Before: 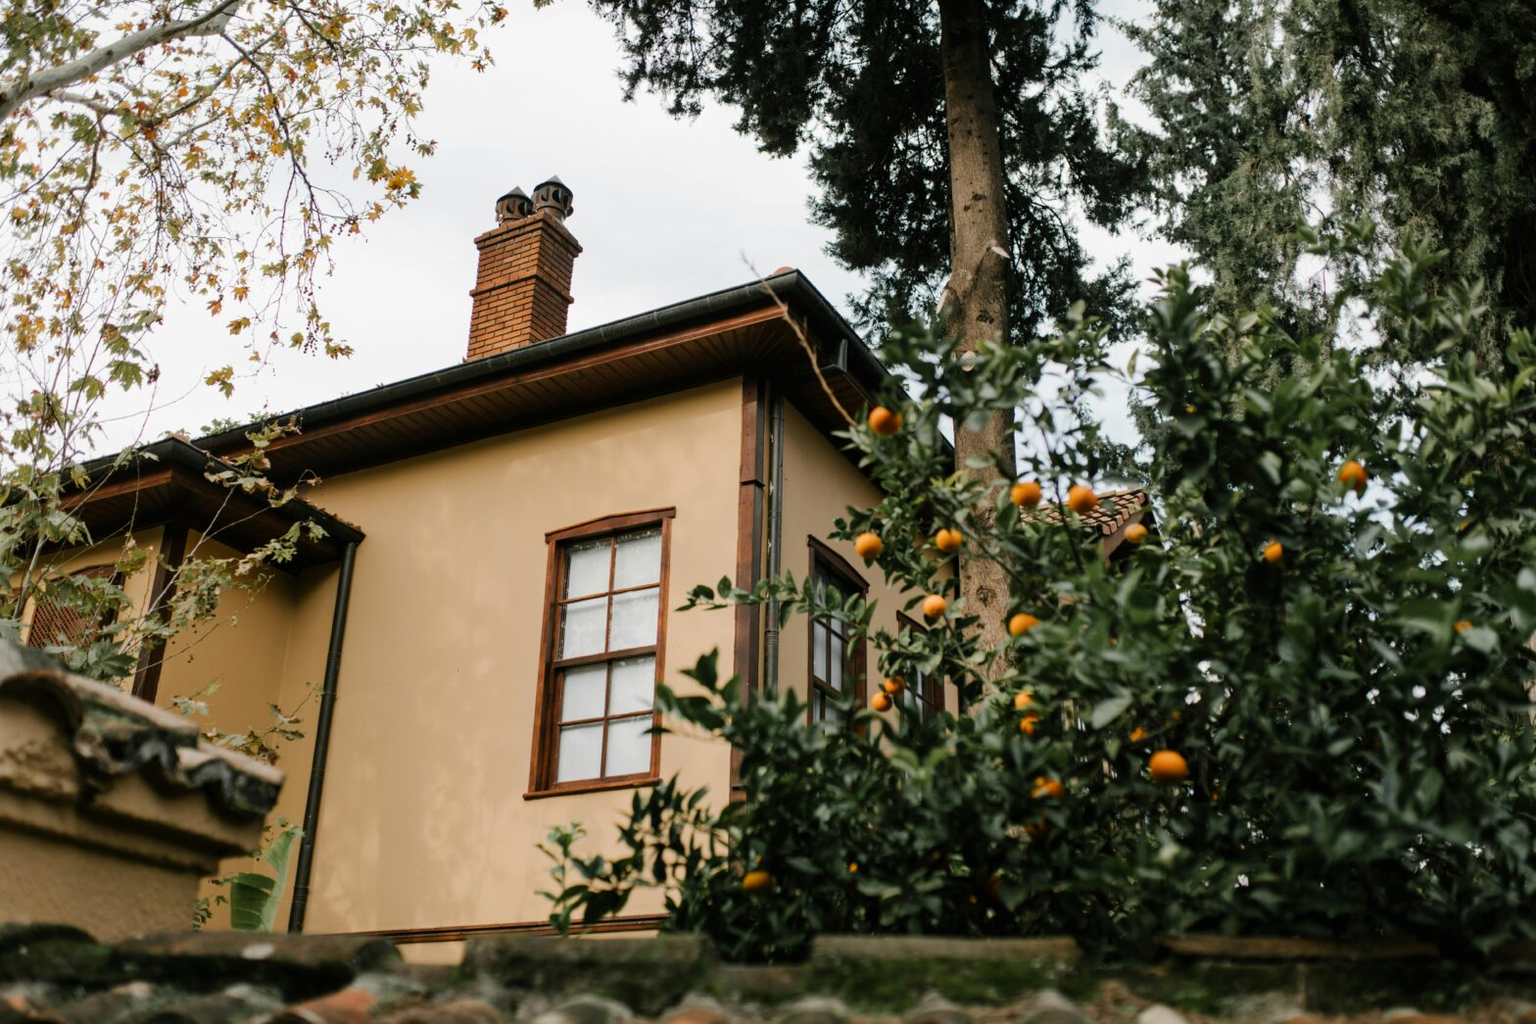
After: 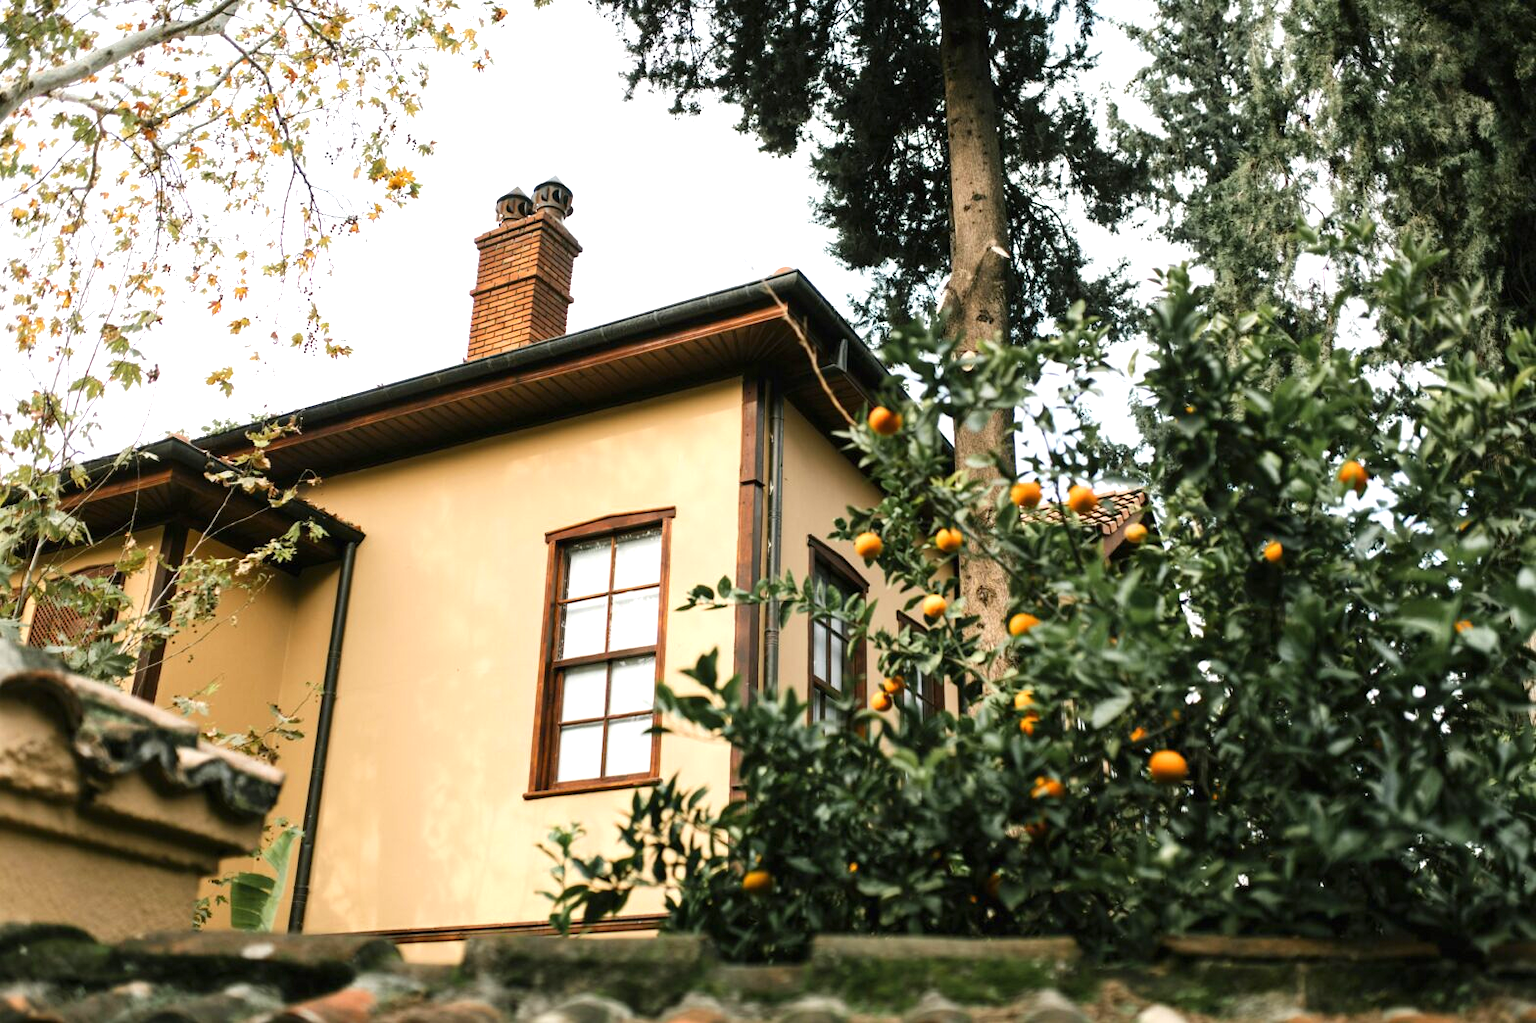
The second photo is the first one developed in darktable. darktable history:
exposure: black level correction 0, exposure 0.953 EV, compensate exposure bias true, compensate highlight preservation false
